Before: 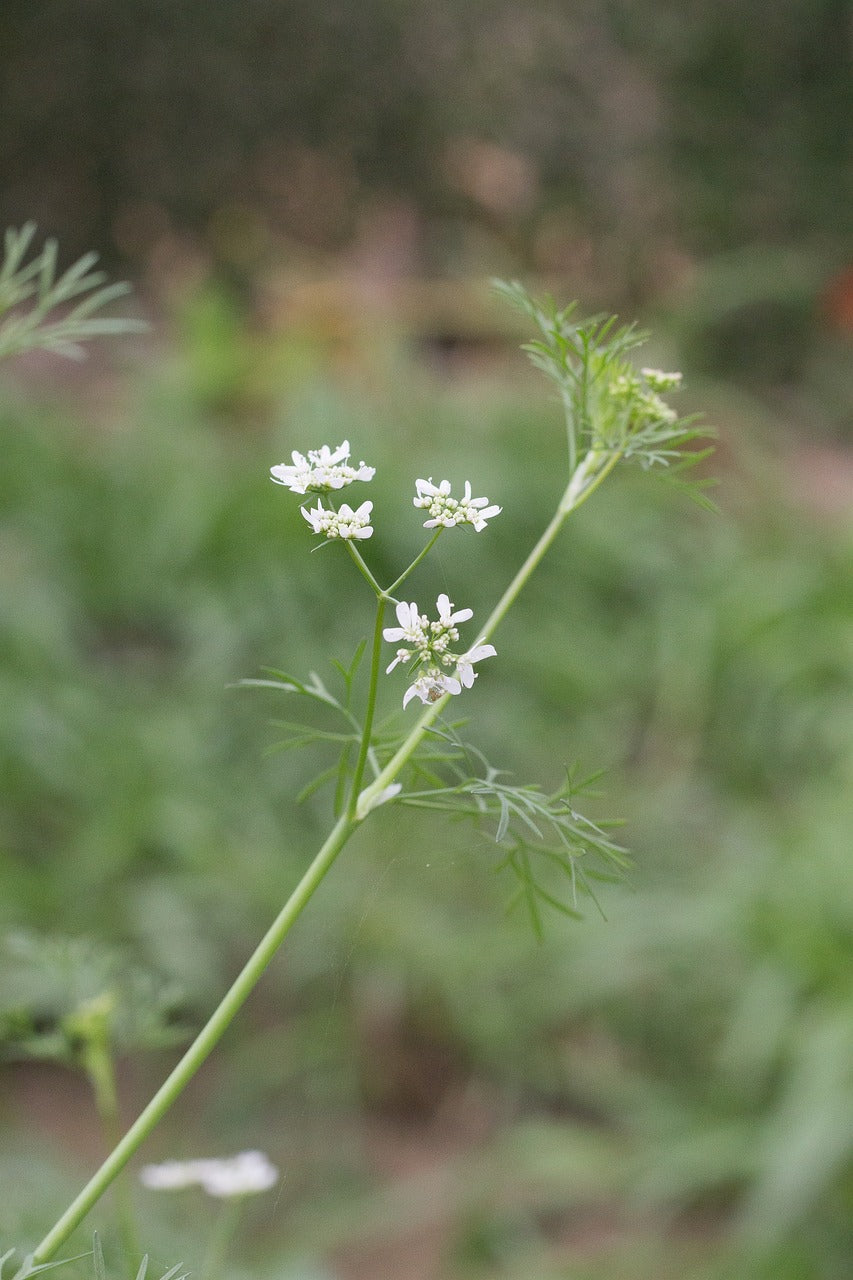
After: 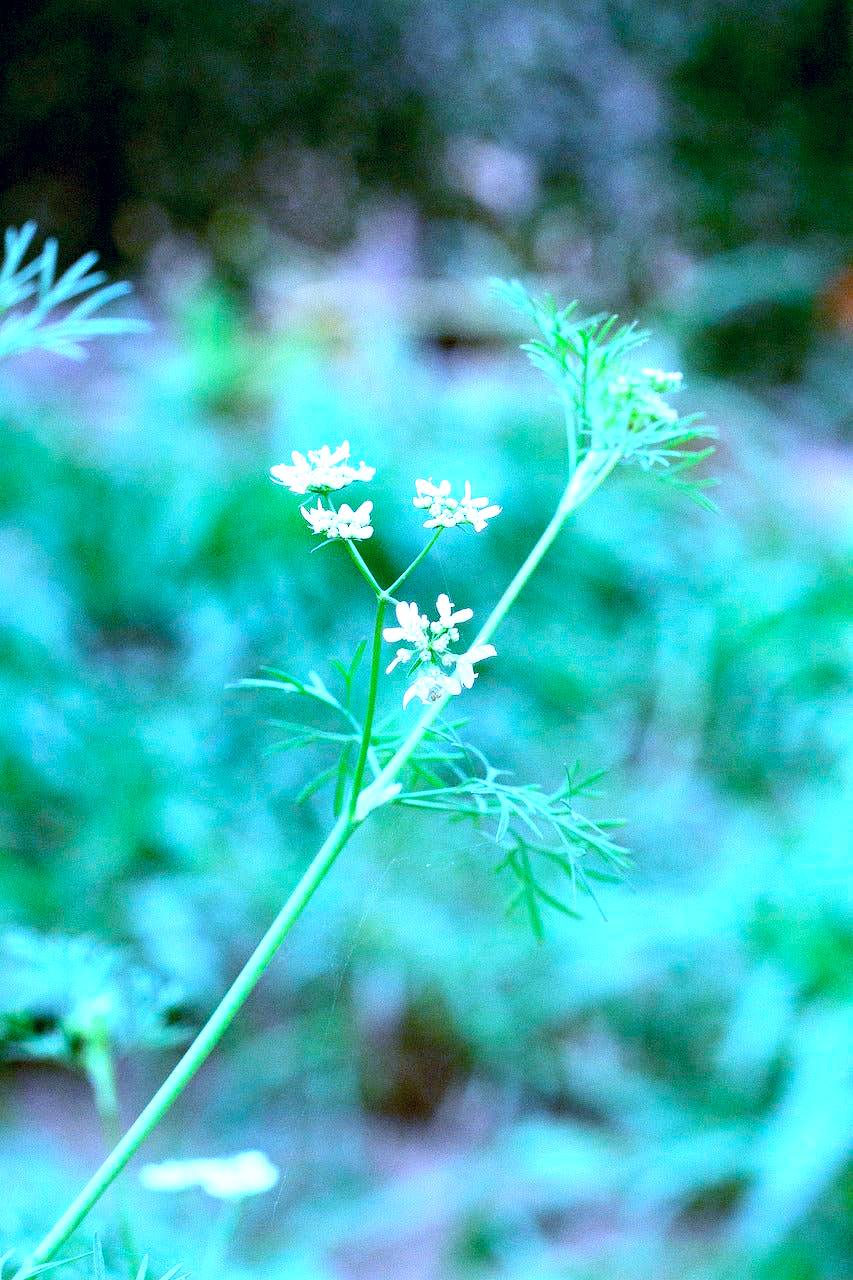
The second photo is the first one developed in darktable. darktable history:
color calibration: illuminant as shot in camera, x 0.462, y 0.419, temperature 2651.64 K
tone equalizer: -8 EV -0.75 EV, -7 EV -0.7 EV, -6 EV -0.6 EV, -5 EV -0.4 EV, -3 EV 0.4 EV, -2 EV 0.6 EV, -1 EV 0.7 EV, +0 EV 0.75 EV, edges refinement/feathering 500, mask exposure compensation -1.57 EV, preserve details no
color correction: highlights a* 0.207, highlights b* 2.7, shadows a* -0.874, shadows b* -4.78
exposure: black level correction 0.035, exposure 0.9 EV, compensate highlight preservation false
